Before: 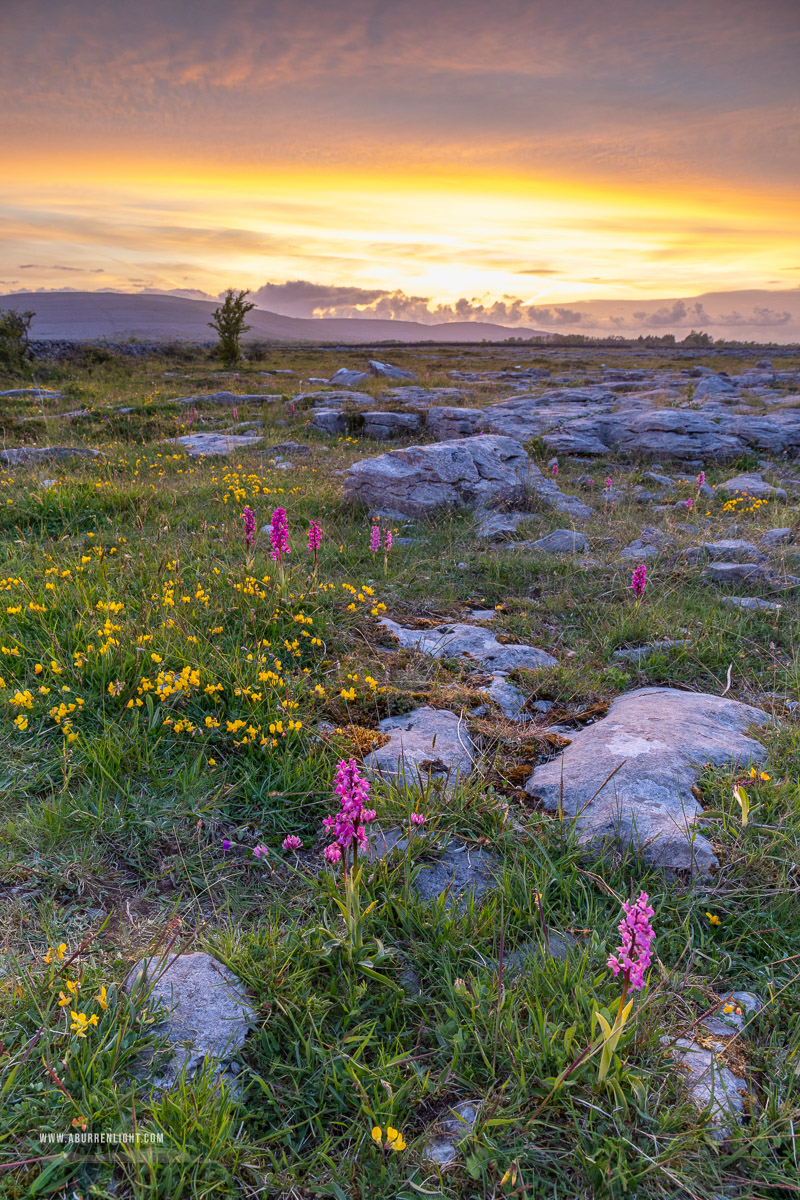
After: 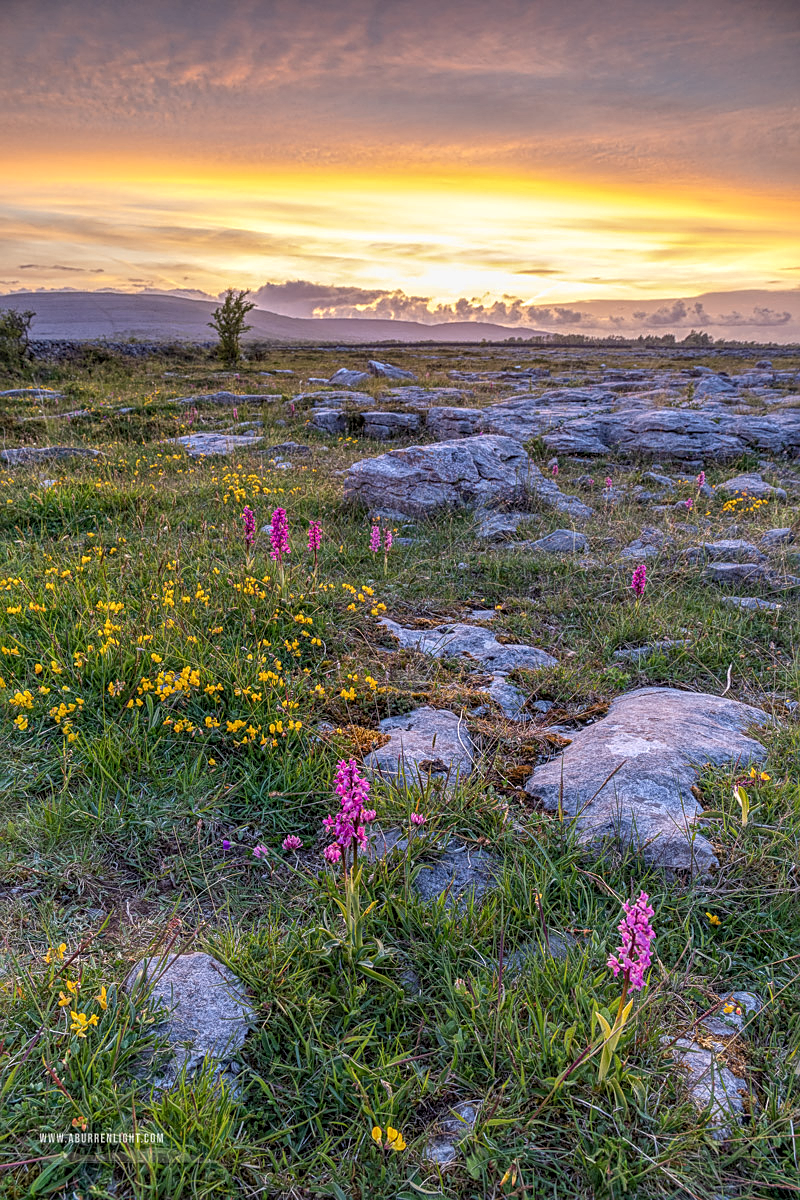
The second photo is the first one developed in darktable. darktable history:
sharpen: on, module defaults
local contrast: highlights 74%, shadows 55%, detail 176%, midtone range 0.207
